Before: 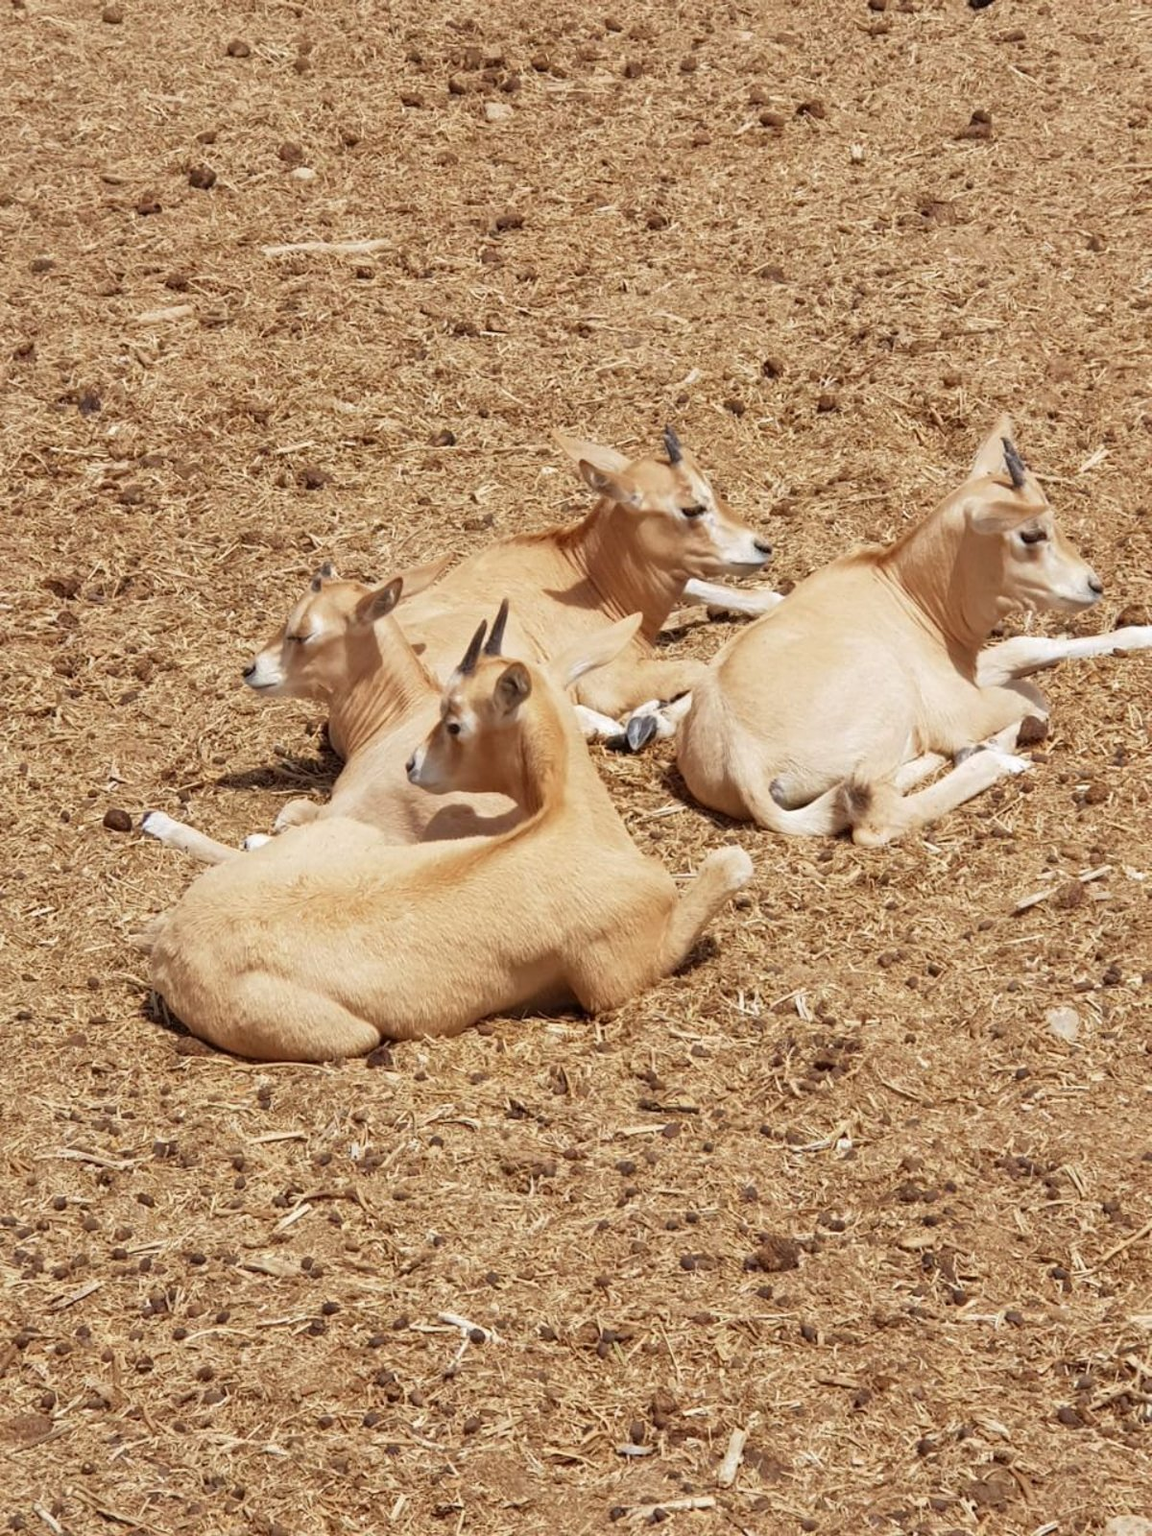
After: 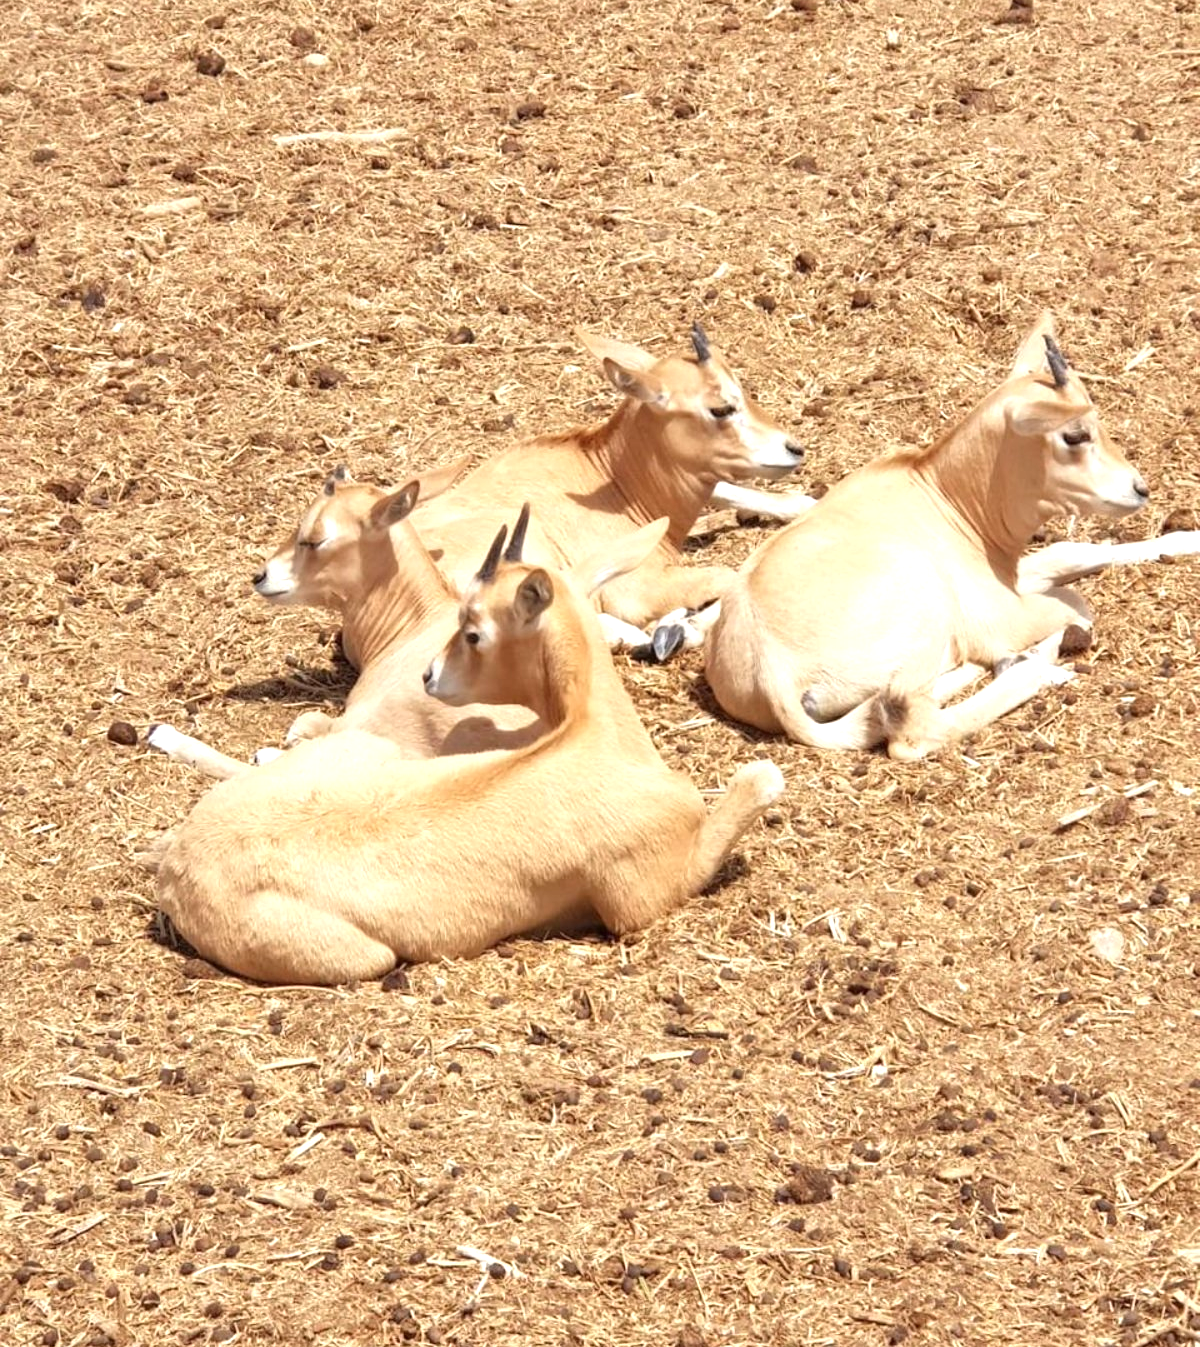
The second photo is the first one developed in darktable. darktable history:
crop: top 7.622%, bottom 8.146%
exposure: black level correction 0, exposure 0.693 EV, compensate highlight preservation false
